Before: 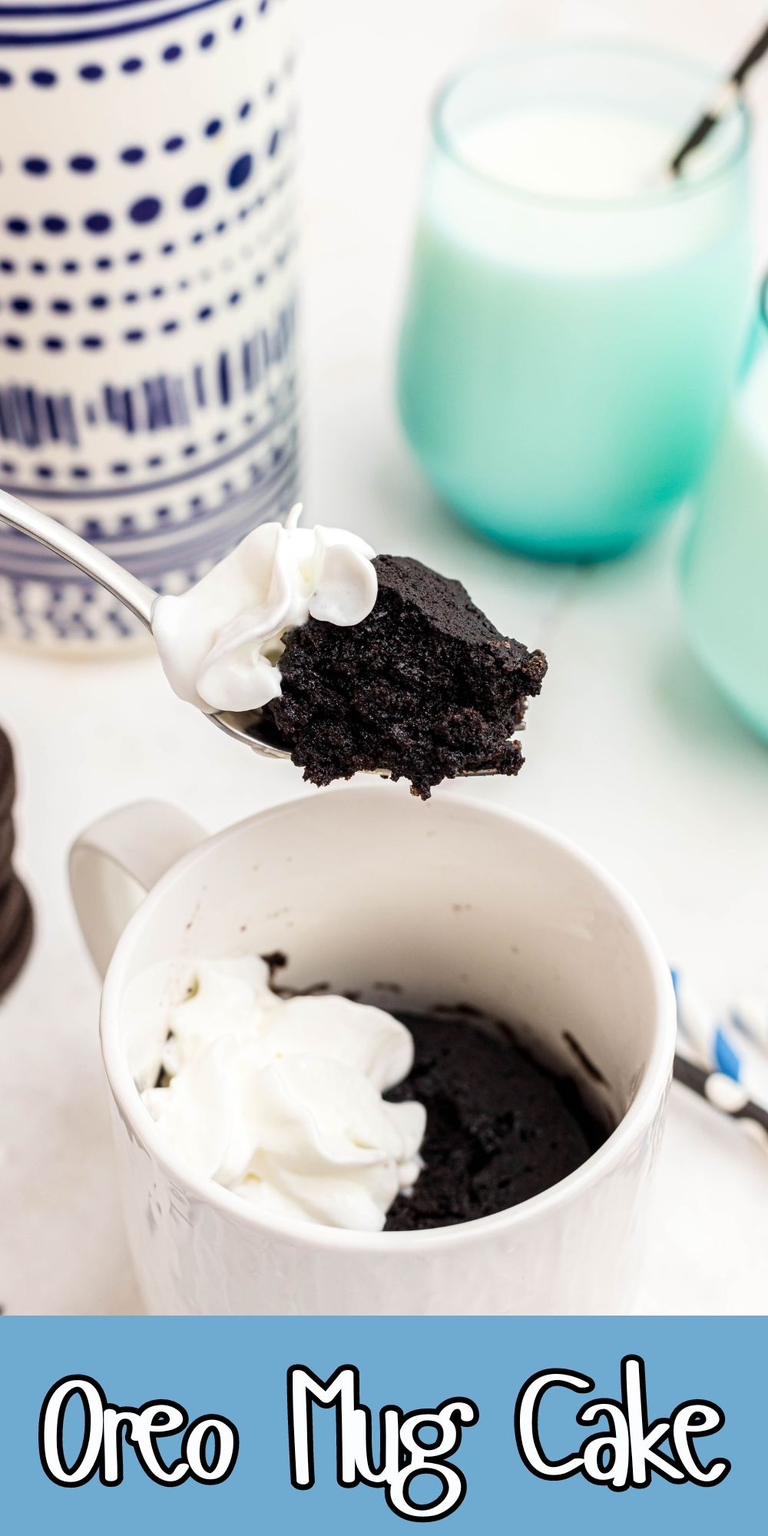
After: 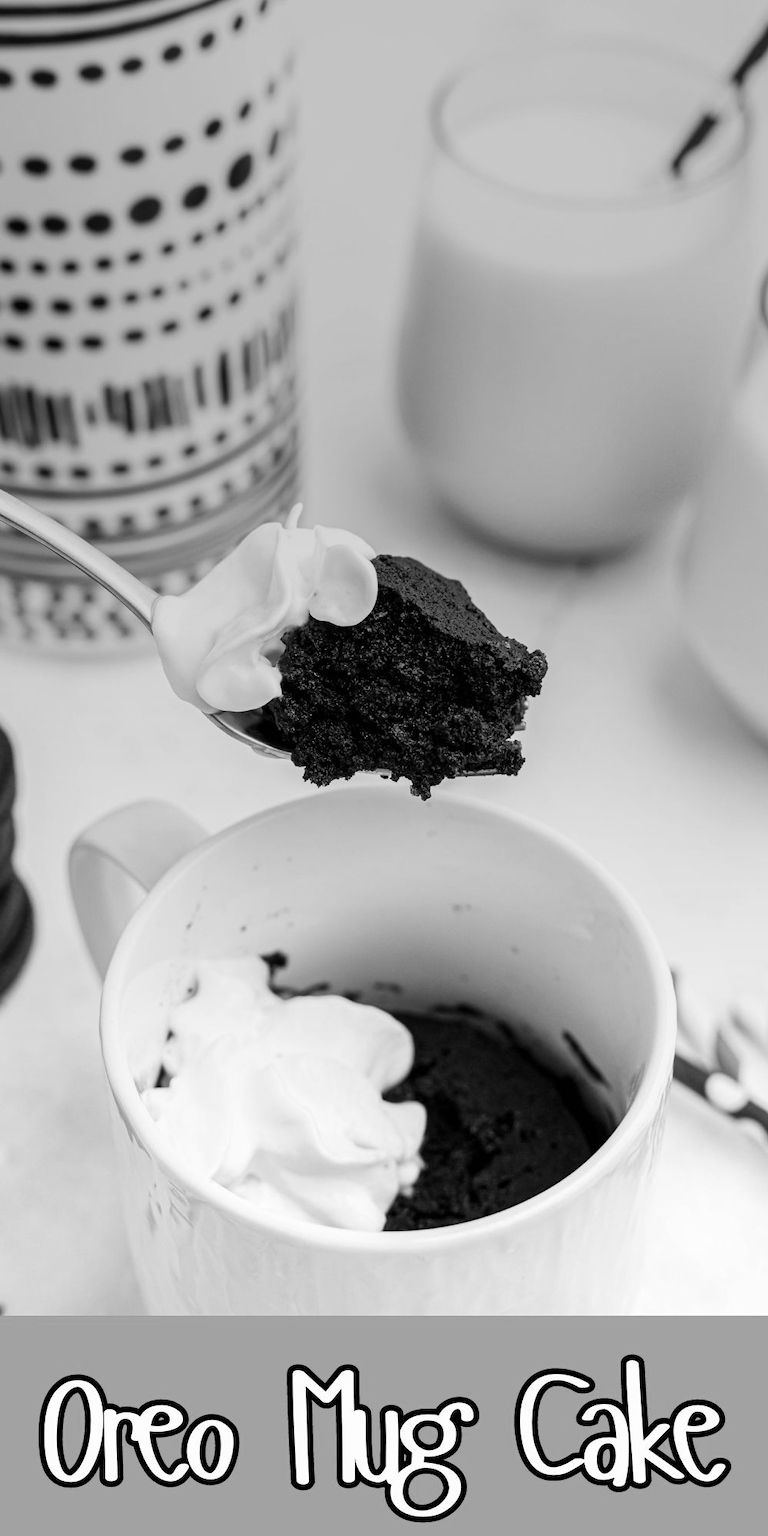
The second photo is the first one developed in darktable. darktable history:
graduated density: hue 238.83°, saturation 50%
monochrome: on, module defaults
